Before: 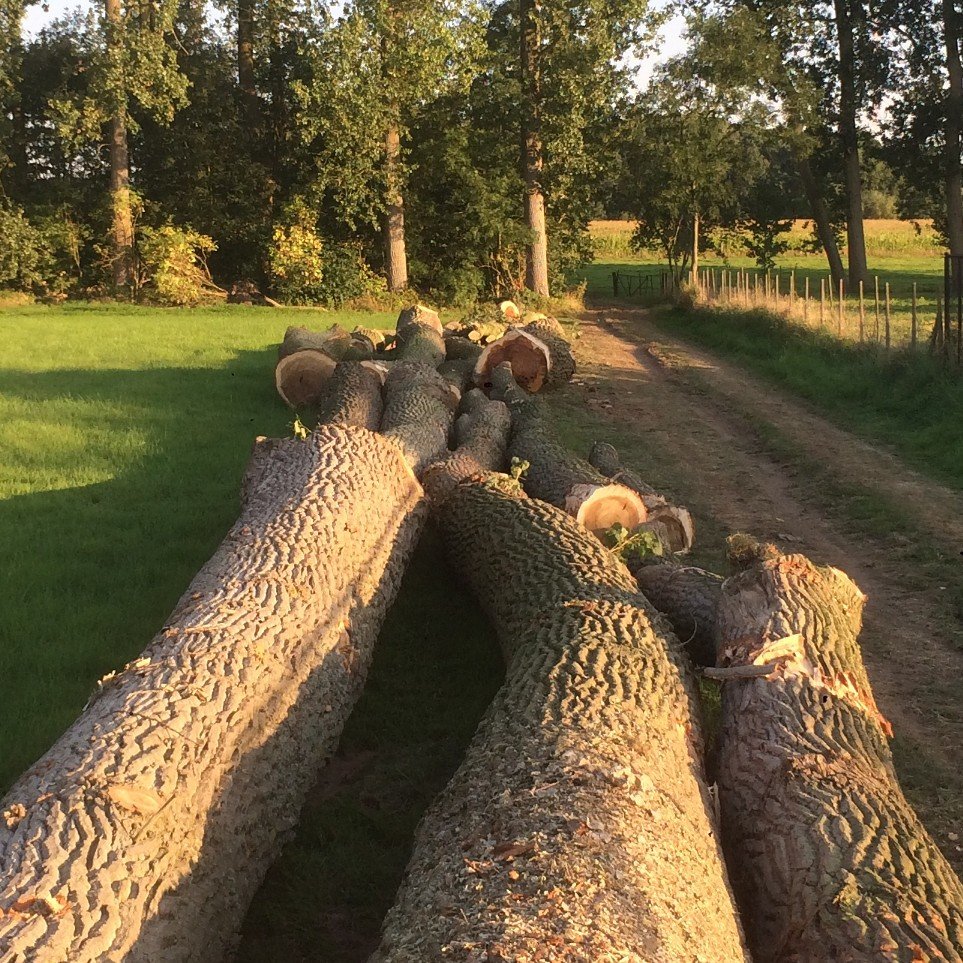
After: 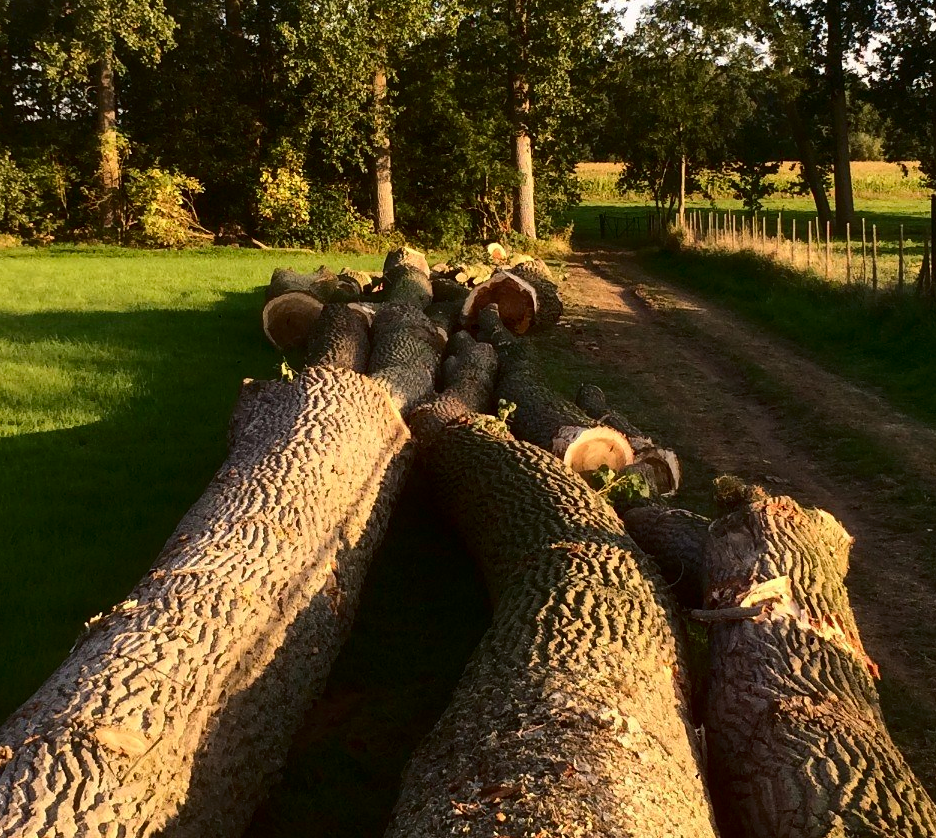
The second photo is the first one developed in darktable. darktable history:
shadows and highlights: radius 127.68, shadows 30.33, highlights -30.83, low approximation 0.01, soften with gaussian
crop: left 1.356%, top 6.124%, right 1.406%, bottom 6.754%
contrast brightness saturation: contrast 0.189, brightness -0.229, saturation 0.116
